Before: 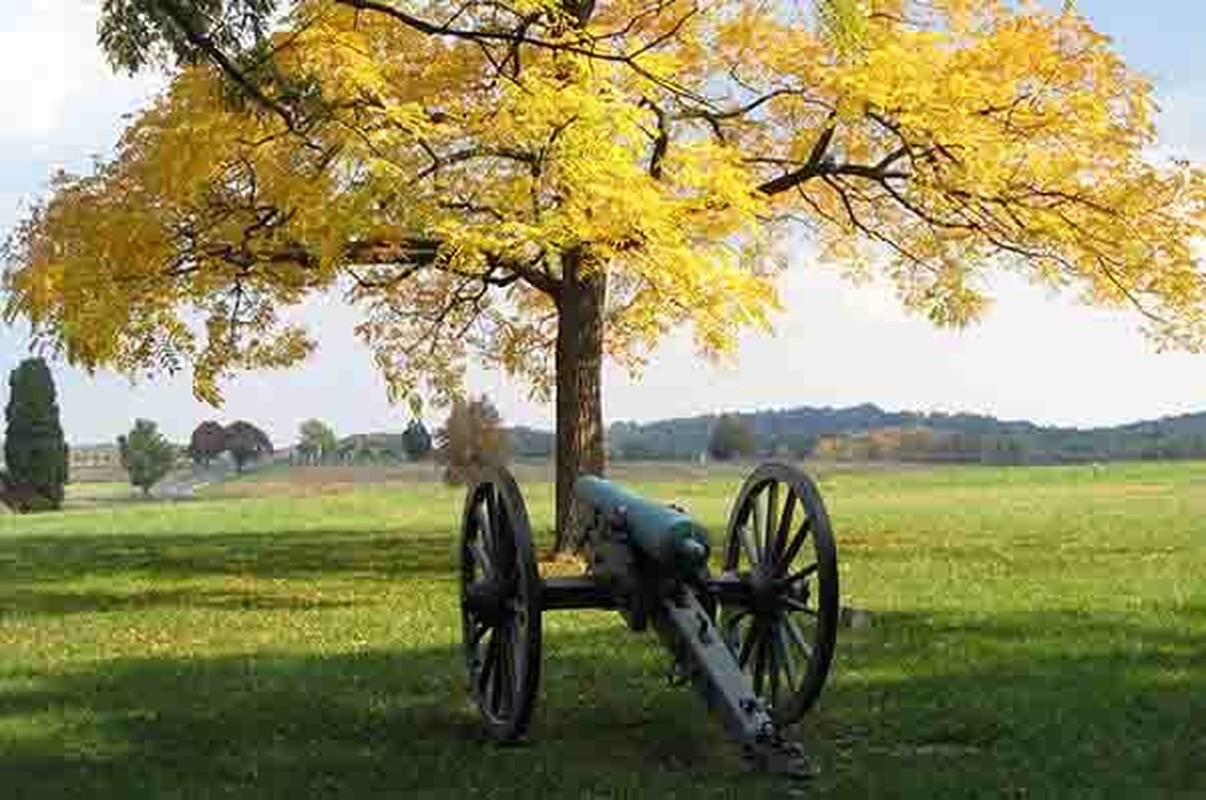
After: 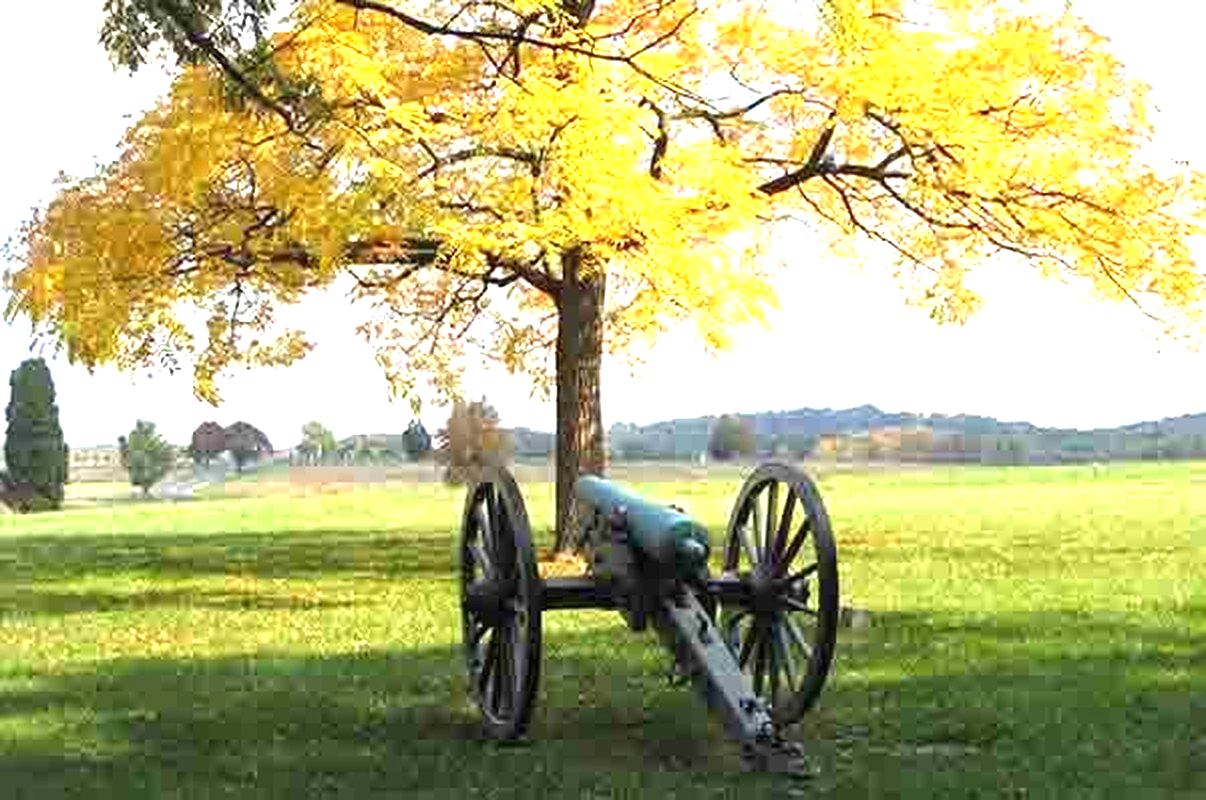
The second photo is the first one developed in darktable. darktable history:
exposure: black level correction 0, exposure 1.125 EV, compensate exposure bias true, compensate highlight preservation false
